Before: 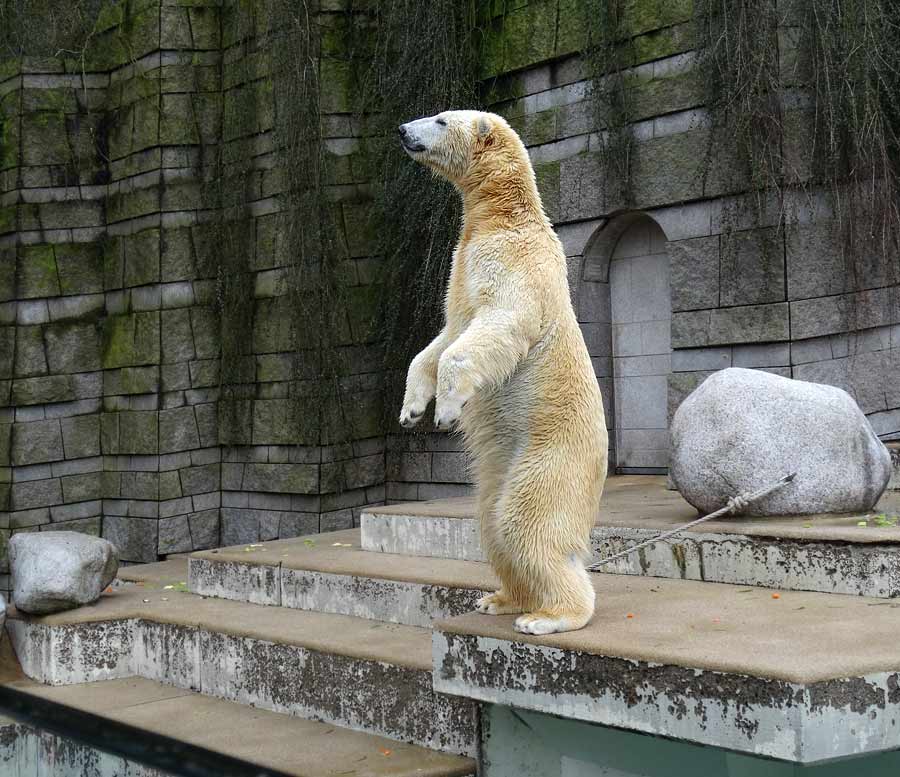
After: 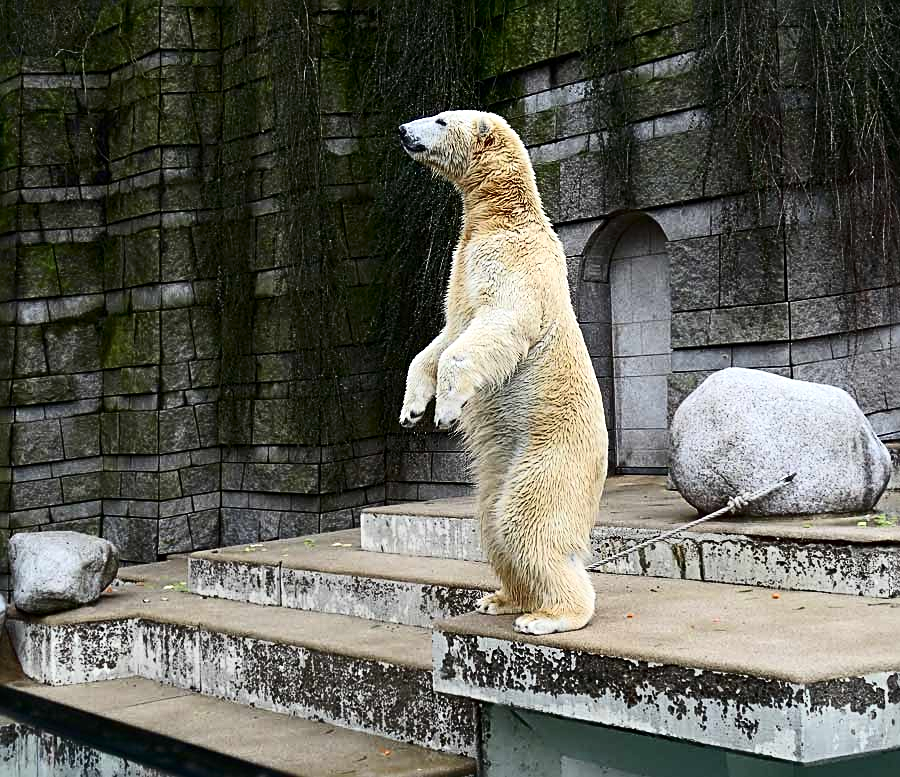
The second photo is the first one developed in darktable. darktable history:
sharpen: radius 2.537, amount 0.632
contrast brightness saturation: contrast 0.283
